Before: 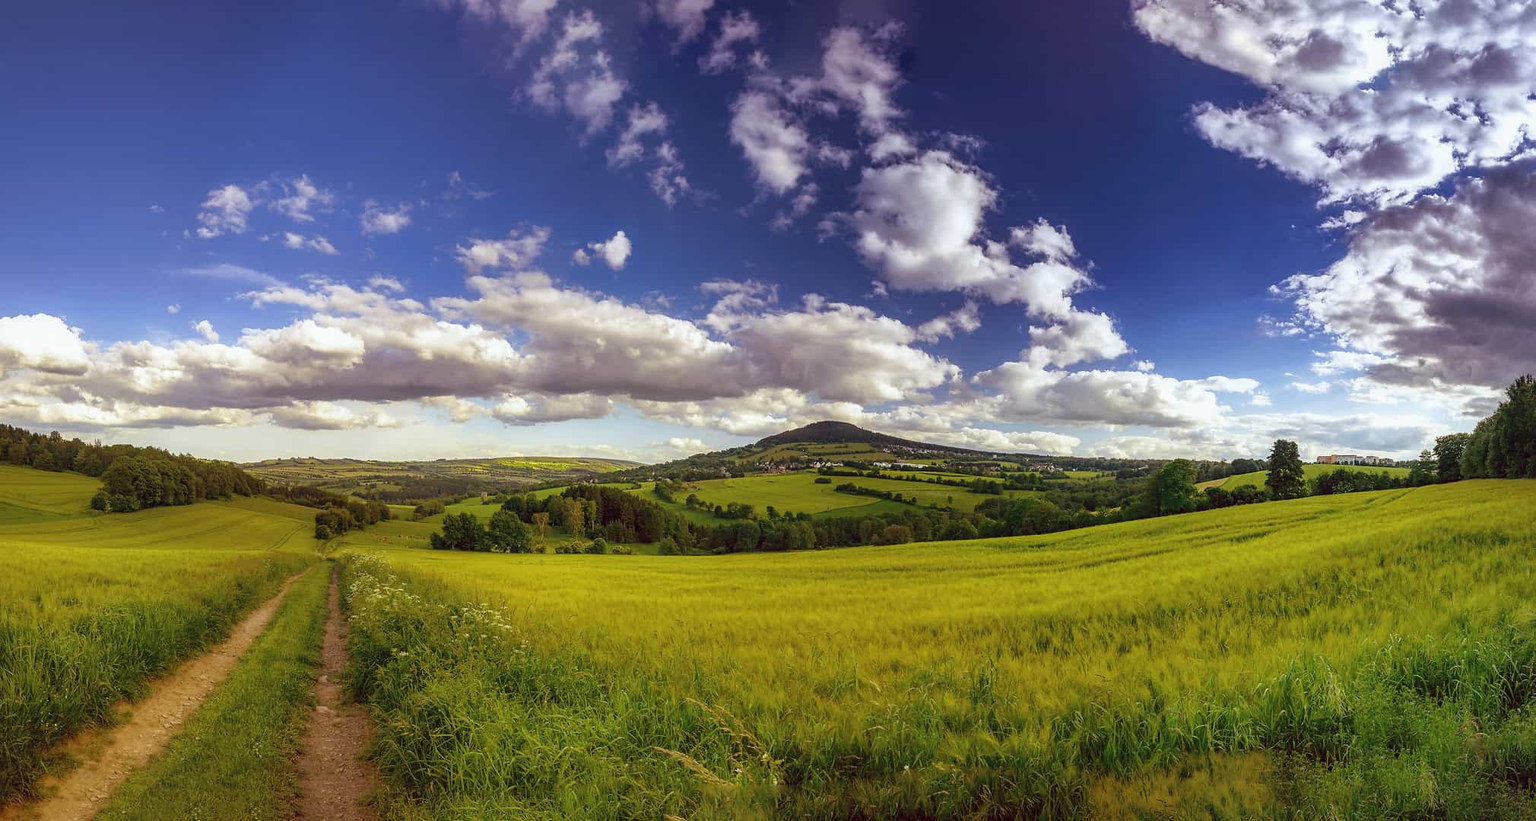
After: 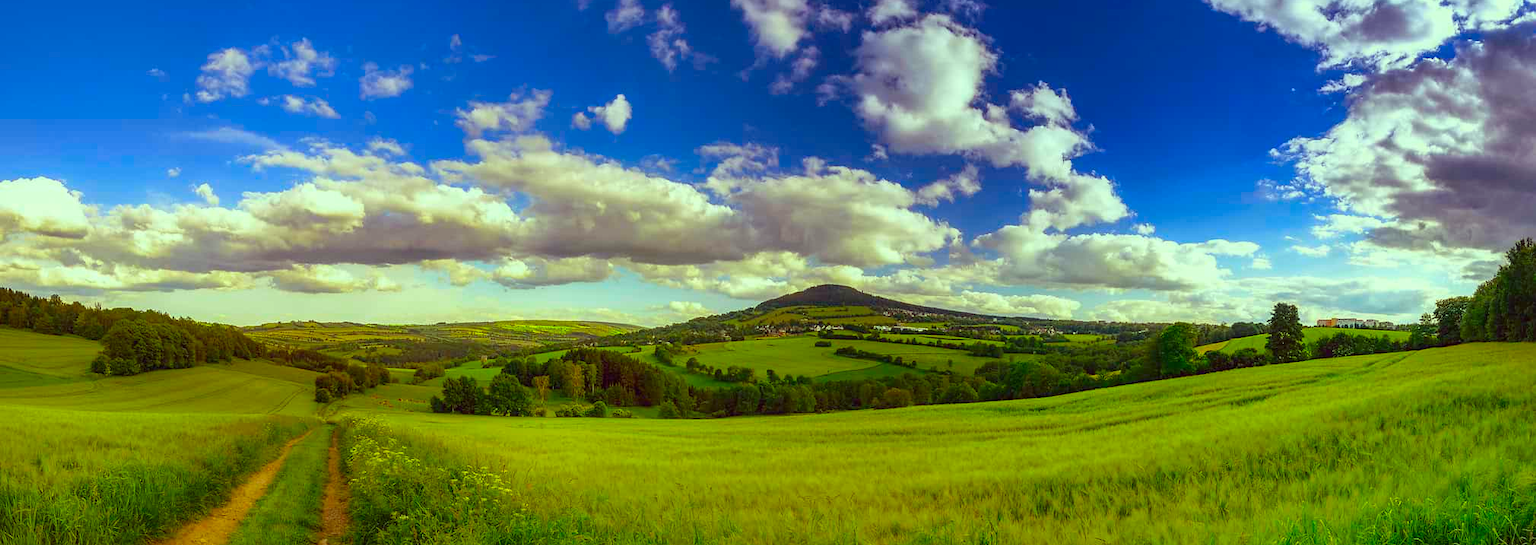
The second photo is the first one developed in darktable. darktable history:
color correction: highlights a* -10.77, highlights b* 9.8, saturation 1.72
crop: top 16.727%, bottom 16.727%
